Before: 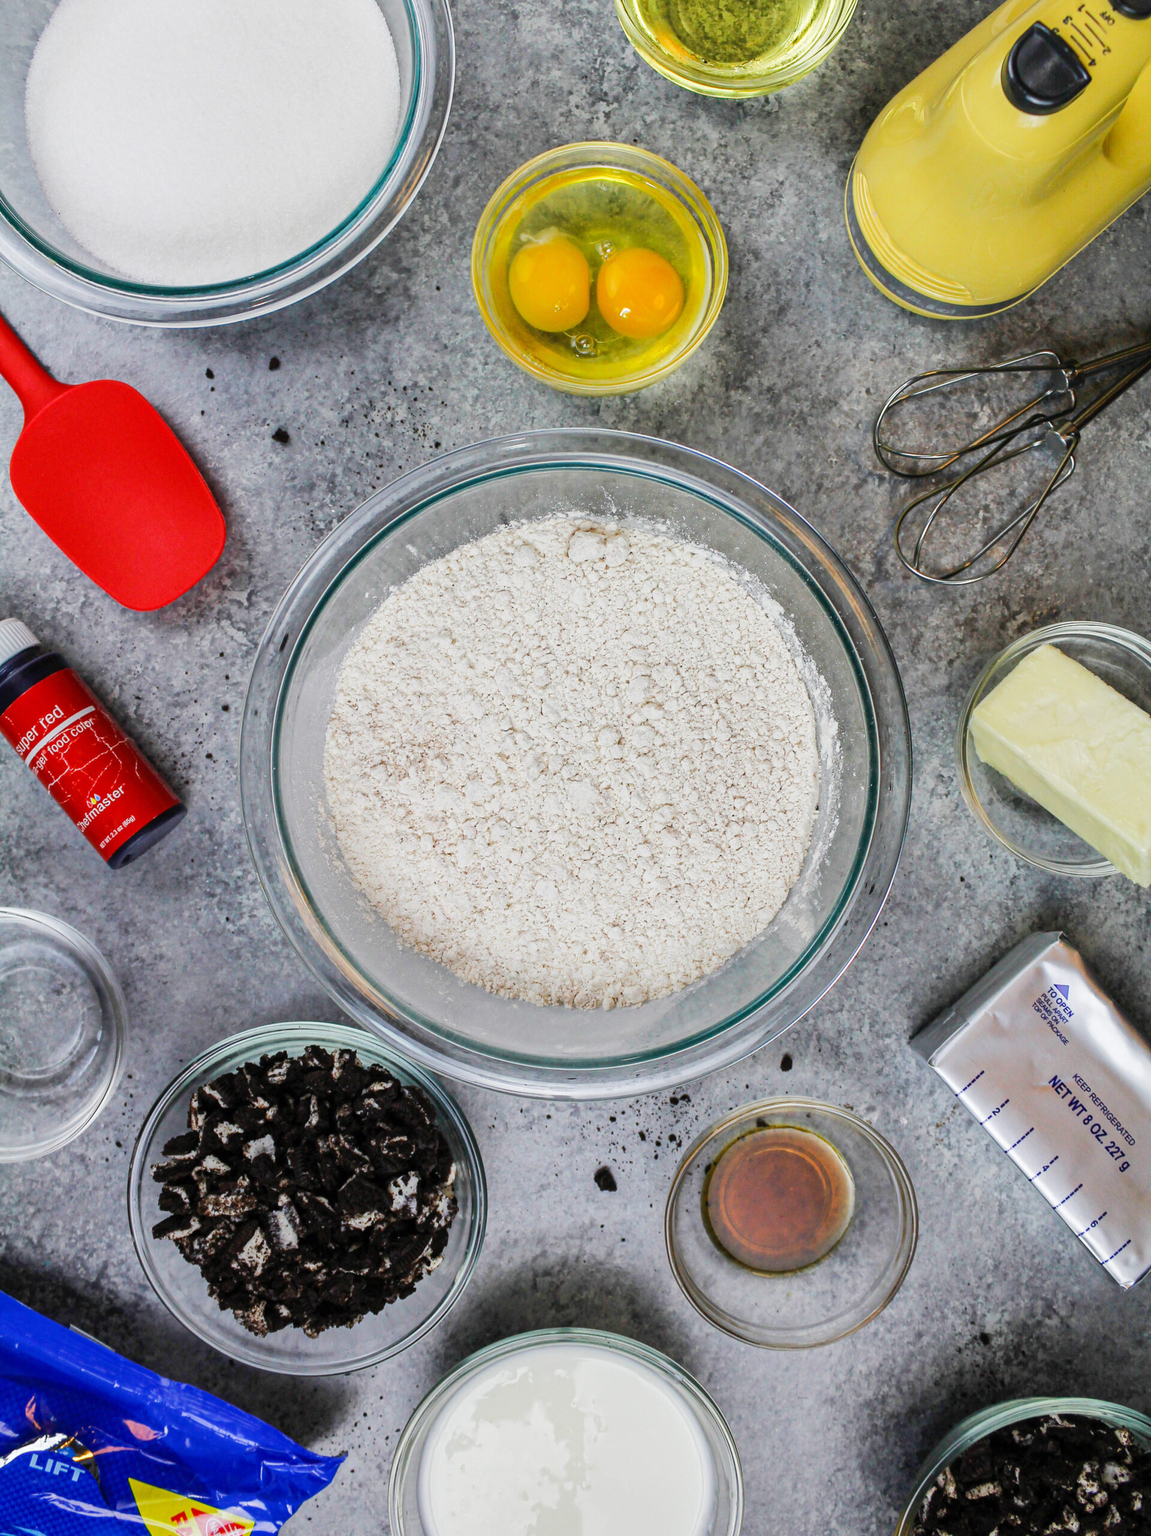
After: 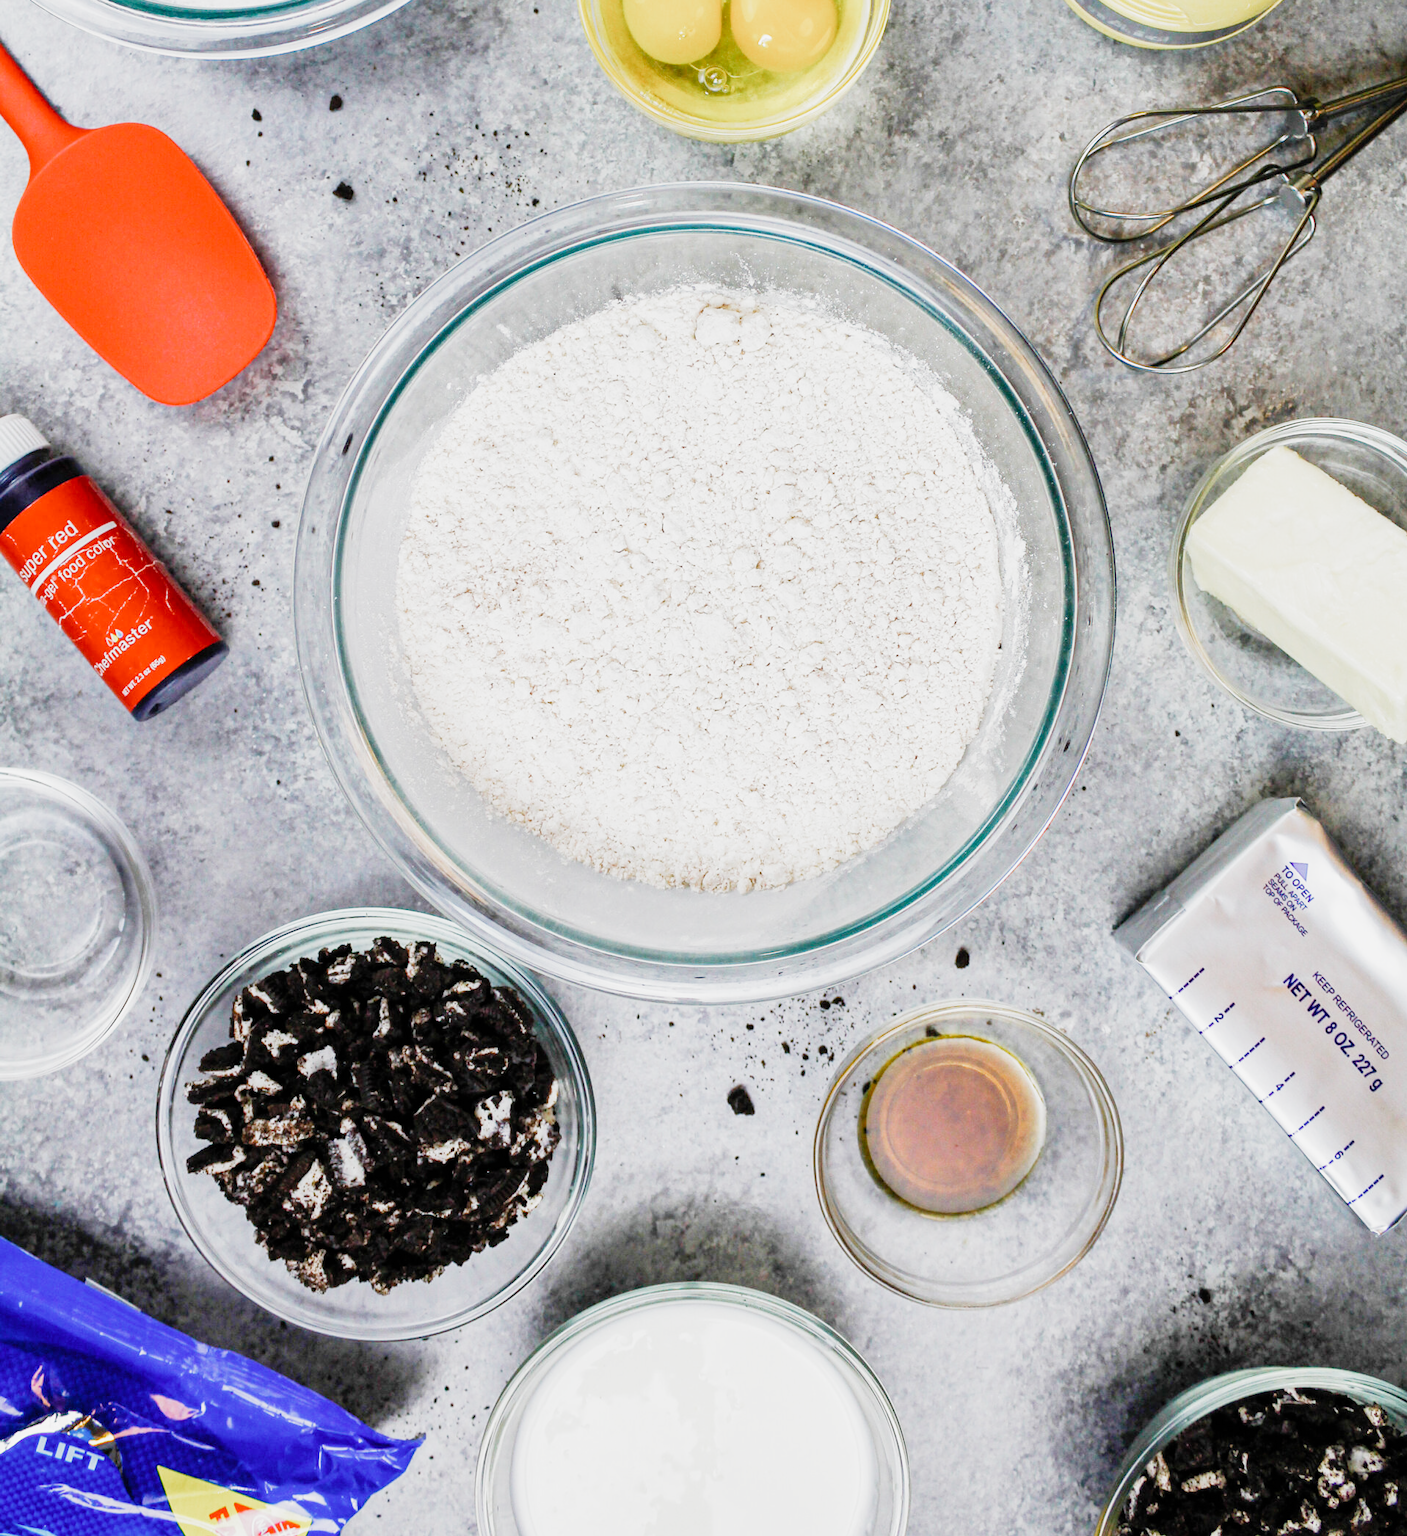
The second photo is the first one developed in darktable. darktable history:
crop and rotate: top 18.235%
exposure: exposure 1.5 EV, compensate highlight preservation false
tone equalizer: on, module defaults
filmic rgb: black relative exposure -7.28 EV, white relative exposure 5.05 EV, threshold 5.99 EV, hardness 3.21, preserve chrominance no, color science v5 (2021), enable highlight reconstruction true
